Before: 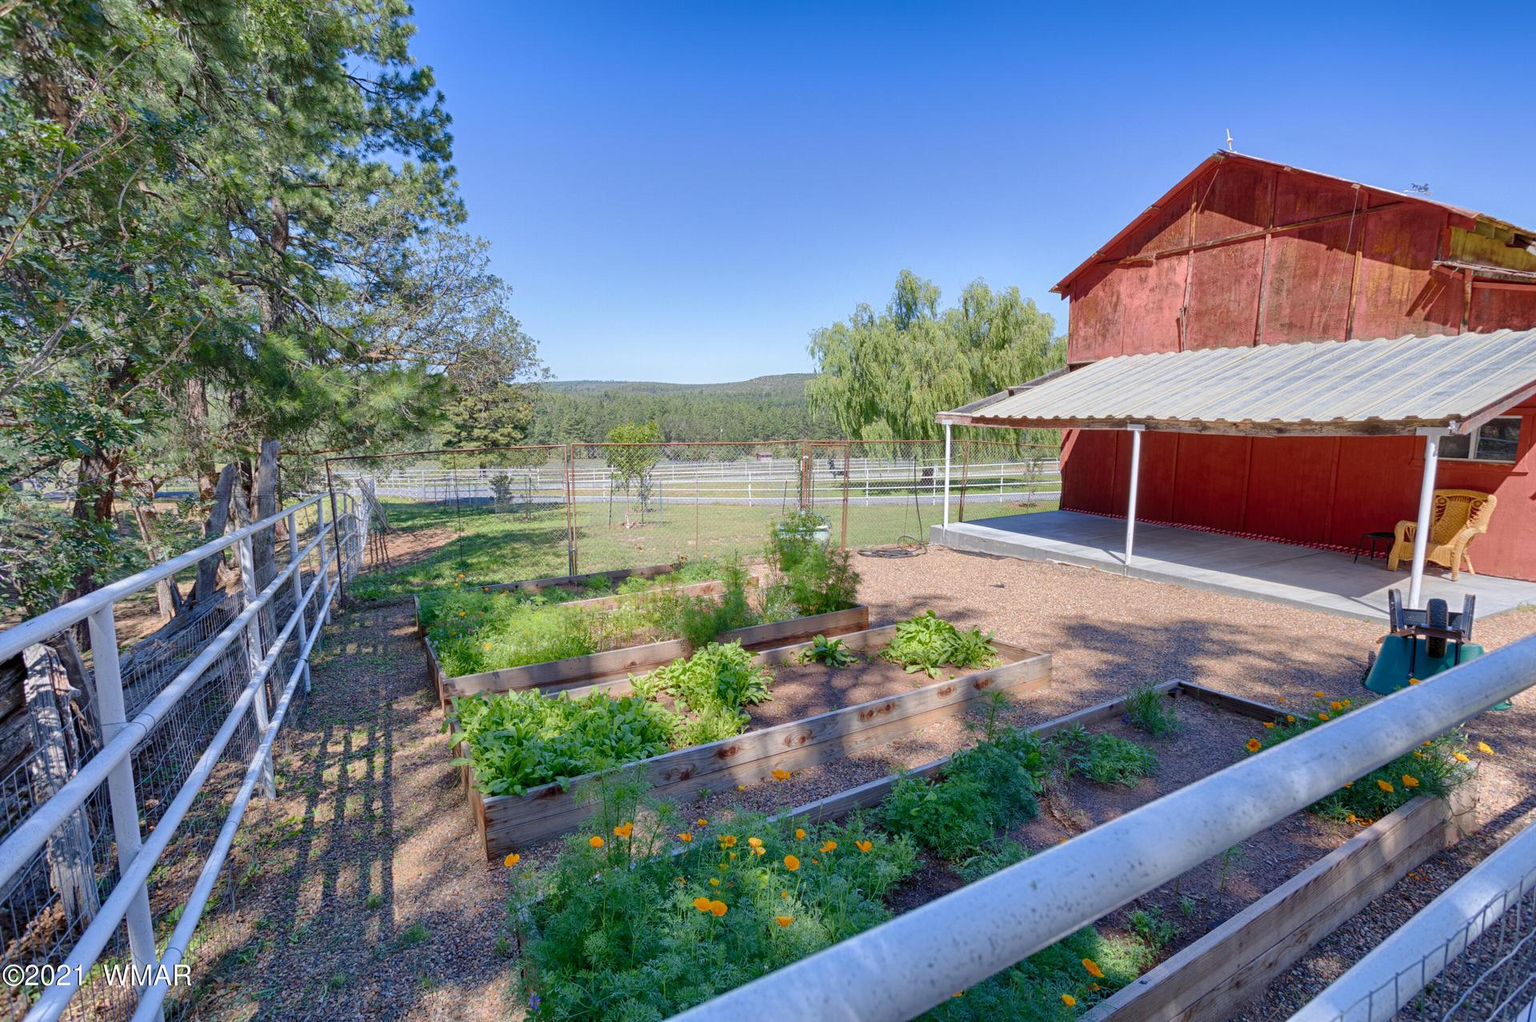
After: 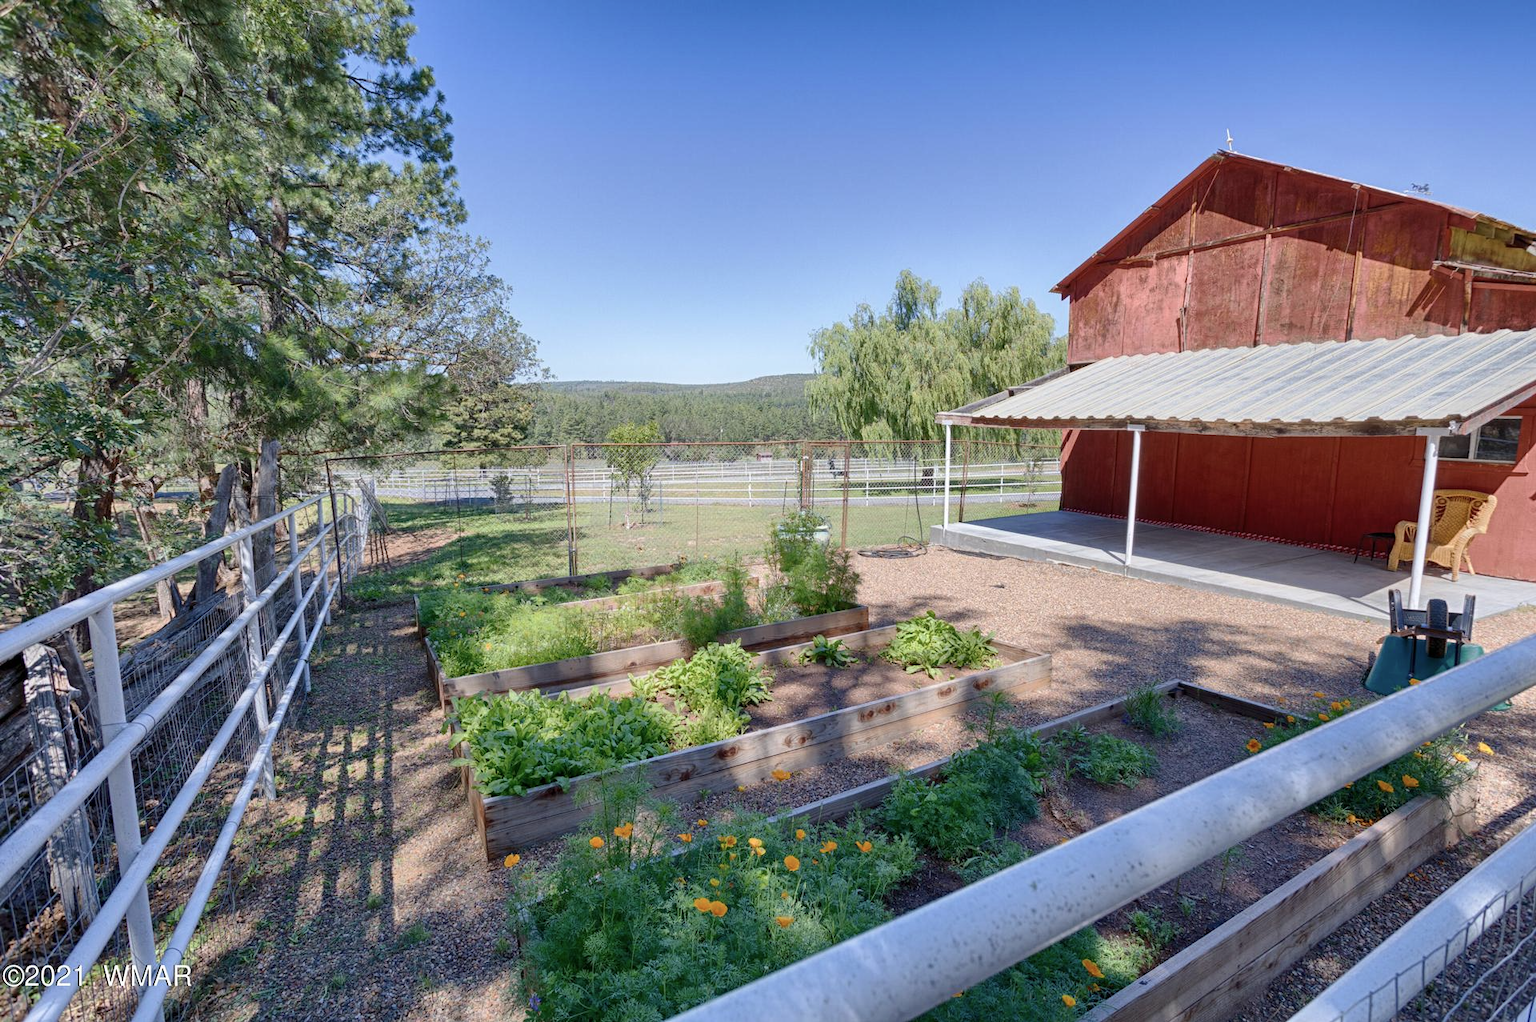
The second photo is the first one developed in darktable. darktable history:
contrast brightness saturation: contrast 0.107, saturation -0.178
